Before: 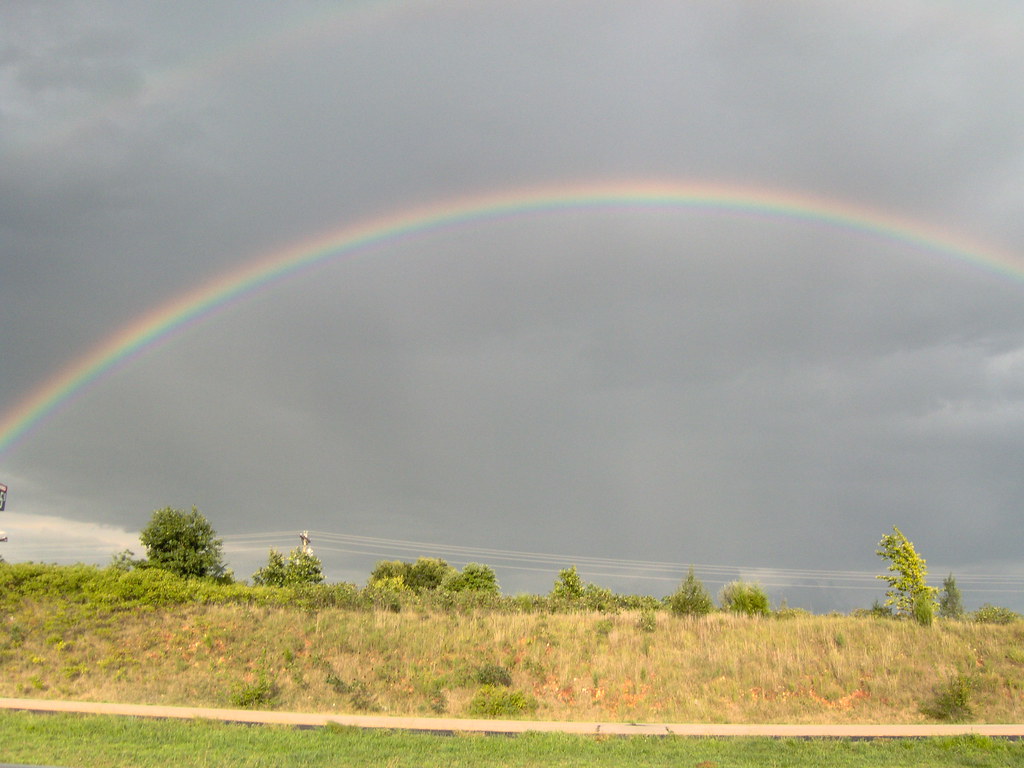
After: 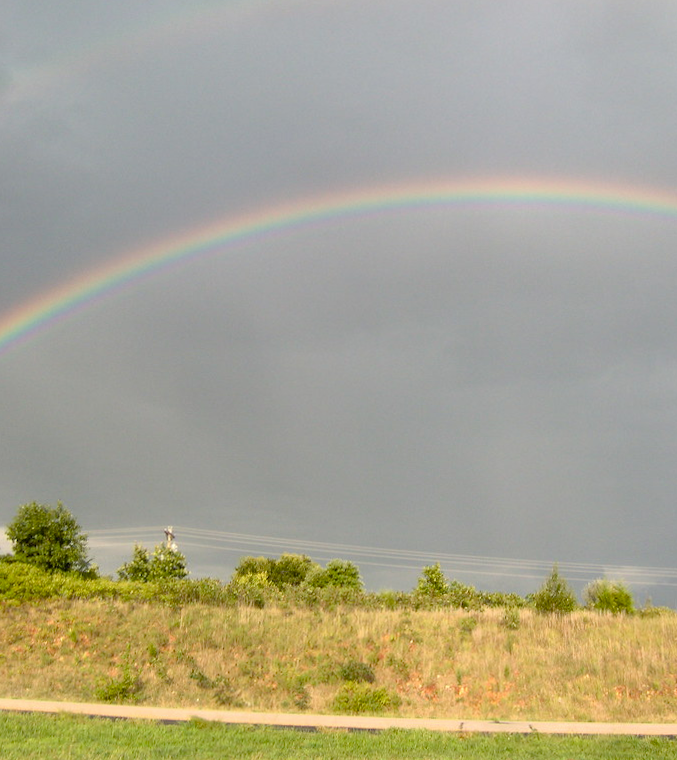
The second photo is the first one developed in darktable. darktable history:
color balance rgb: perceptual saturation grading › global saturation 20%, perceptual saturation grading › highlights -25%, perceptual saturation grading › shadows 25%
rotate and perspective: rotation 0.192°, lens shift (horizontal) -0.015, crop left 0.005, crop right 0.996, crop top 0.006, crop bottom 0.99
crop and rotate: left 12.673%, right 20.66%
